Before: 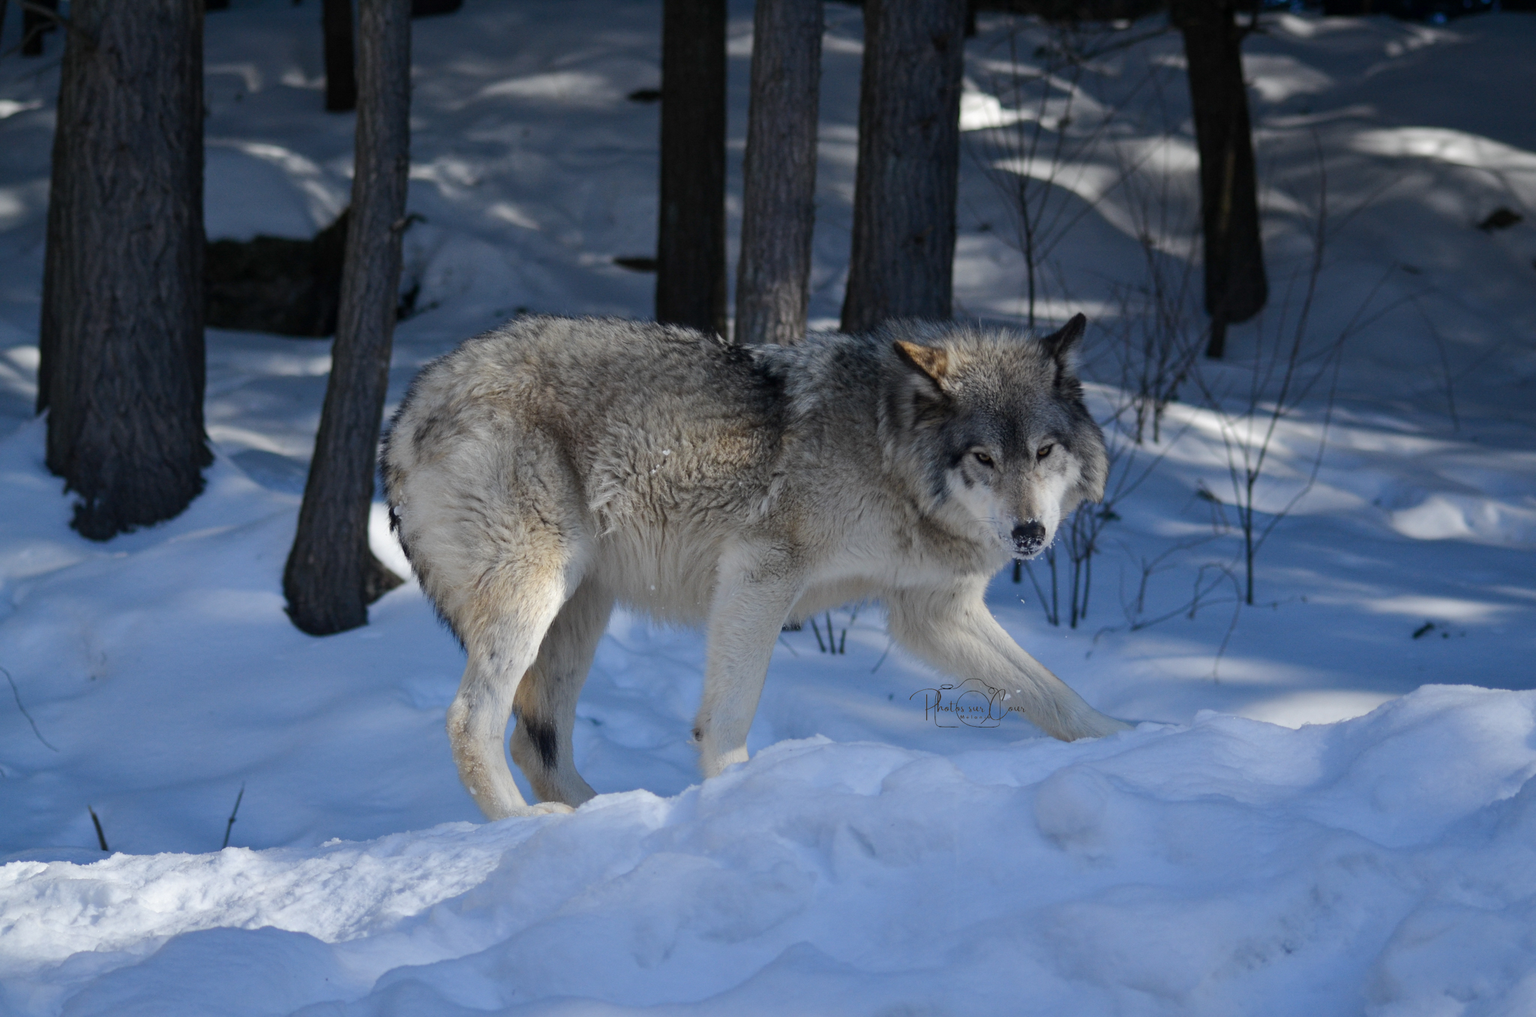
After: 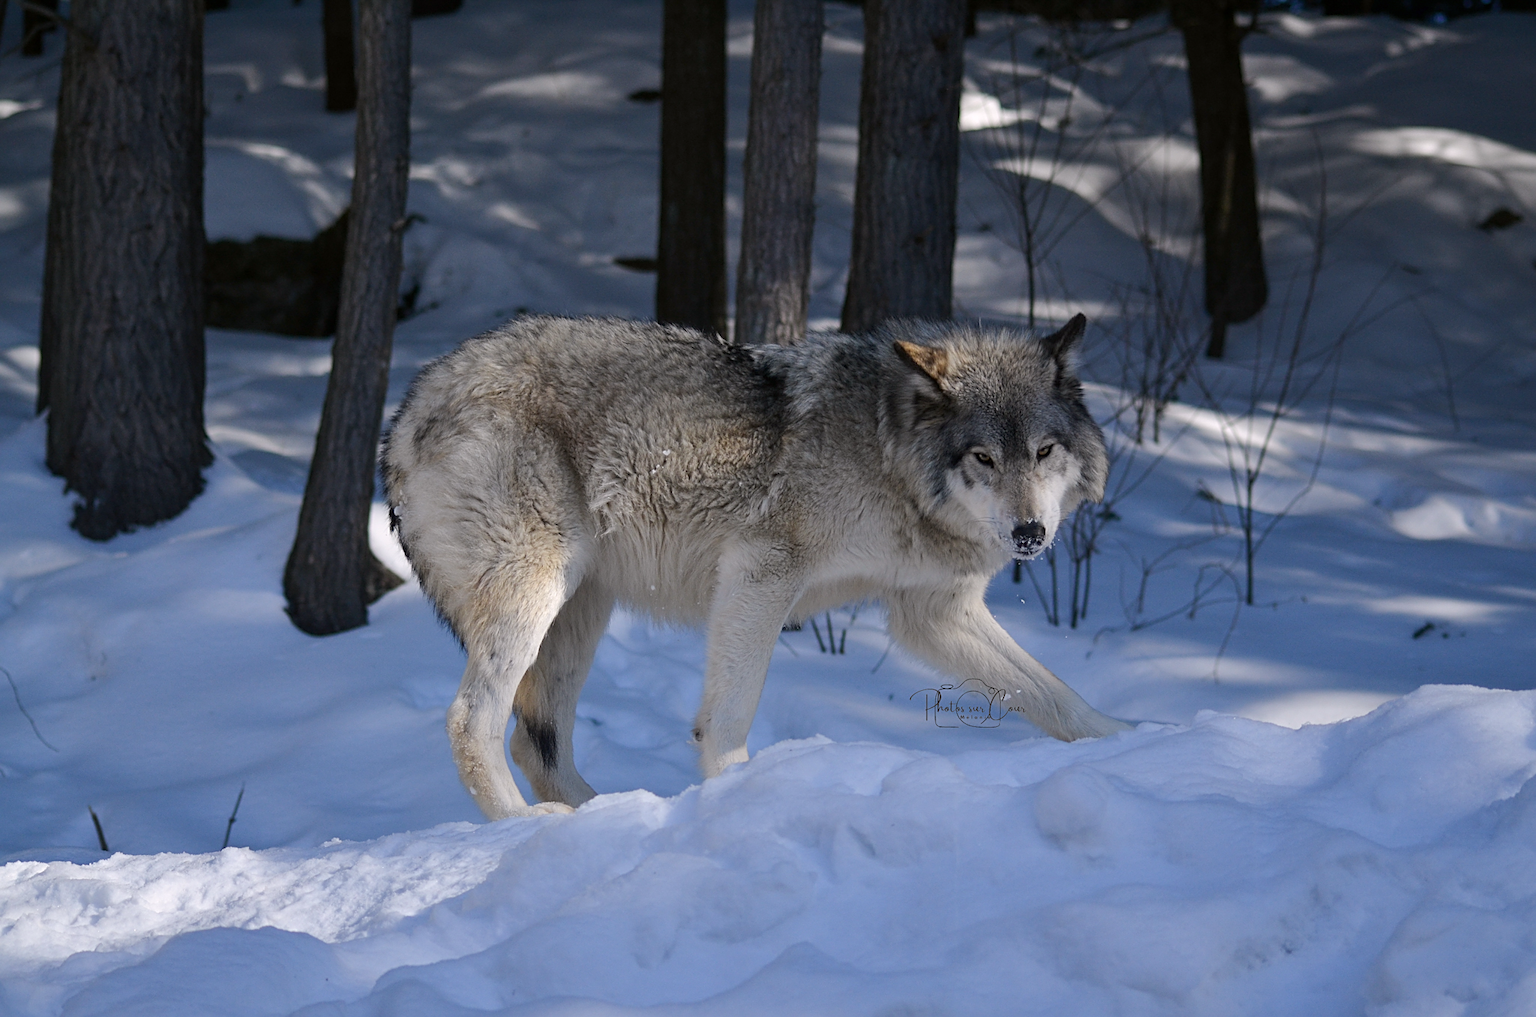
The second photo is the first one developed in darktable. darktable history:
color correction: highlights a* 3.16, highlights b* -1.12, shadows a* -0.093, shadows b* 2.07, saturation 0.976
tone equalizer: on, module defaults
sharpen: on, module defaults
